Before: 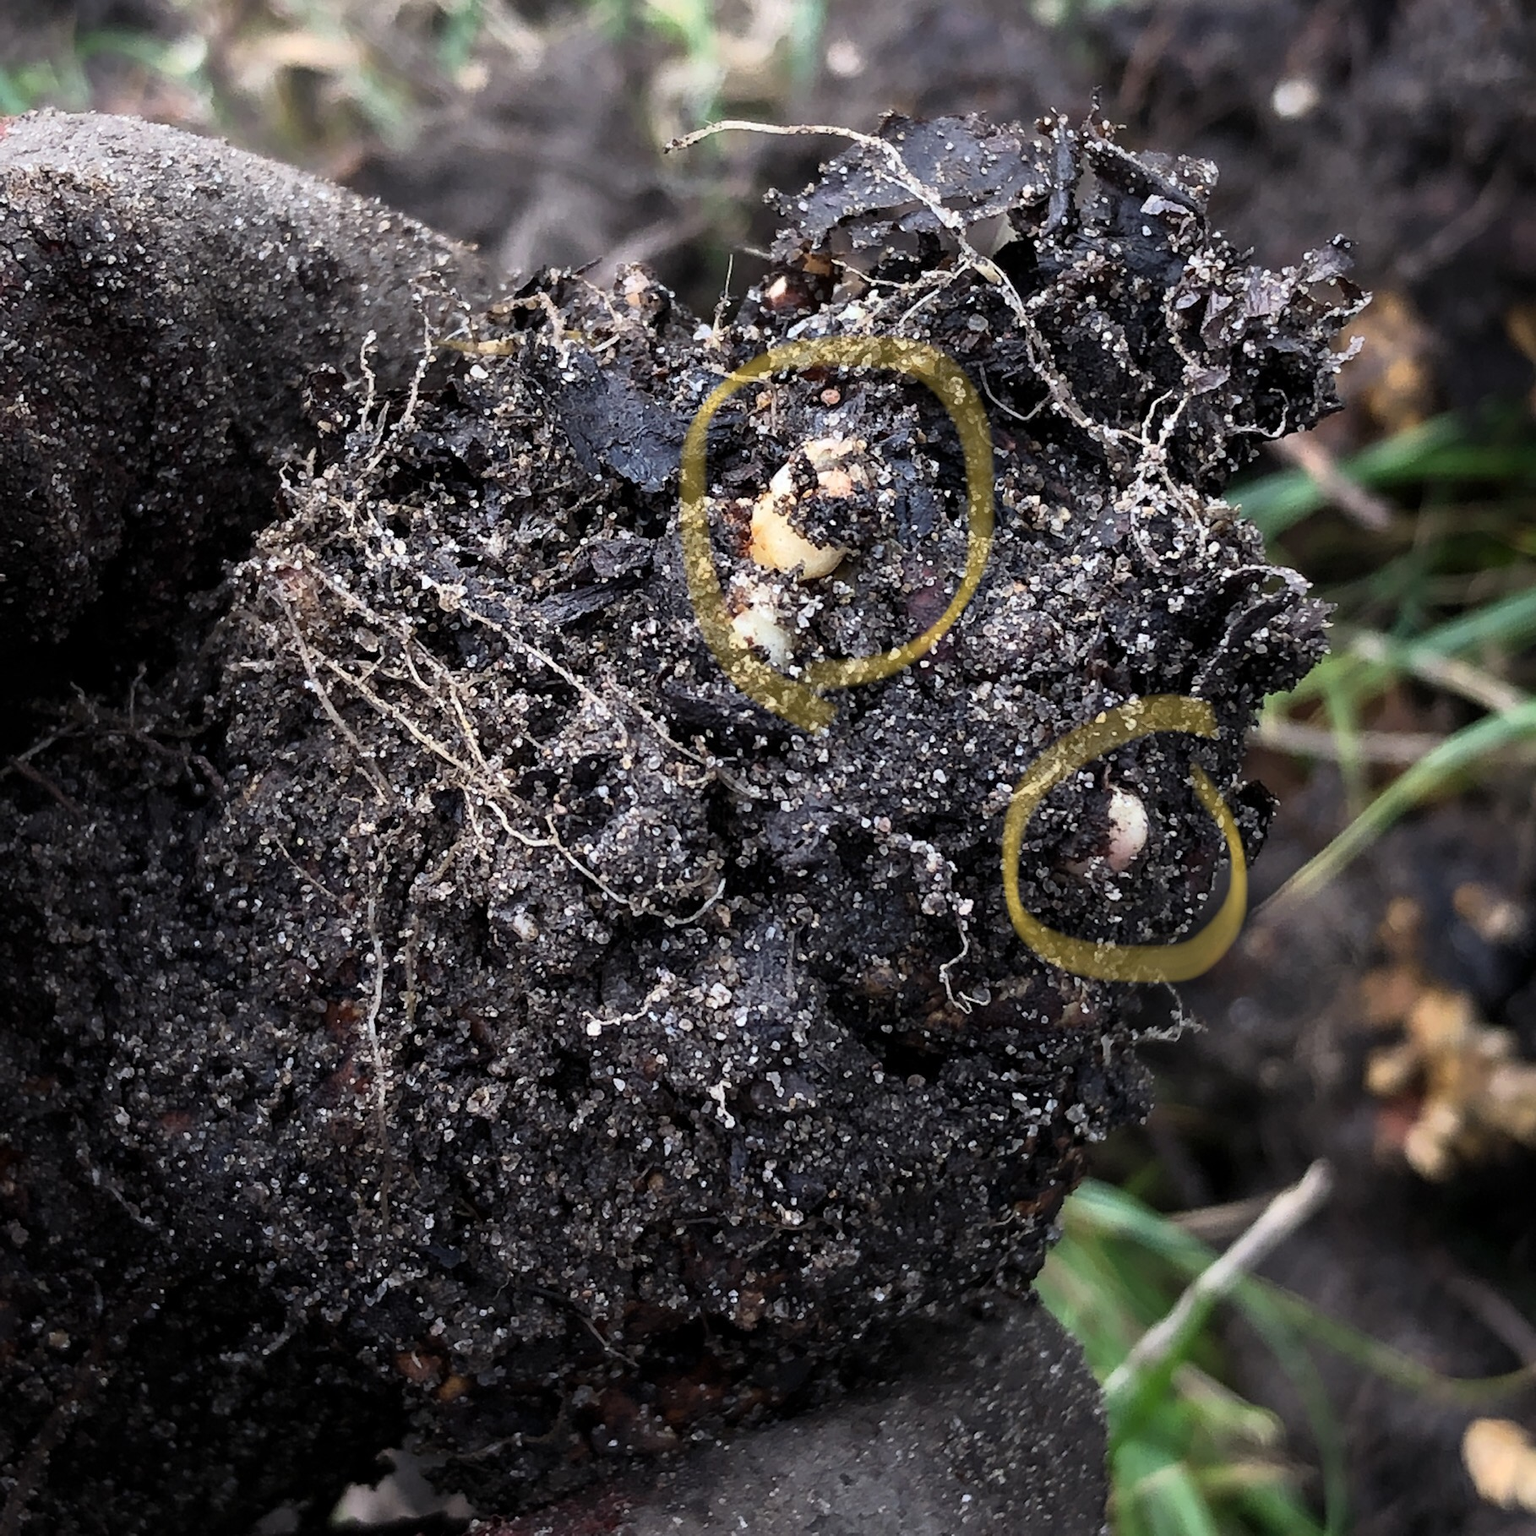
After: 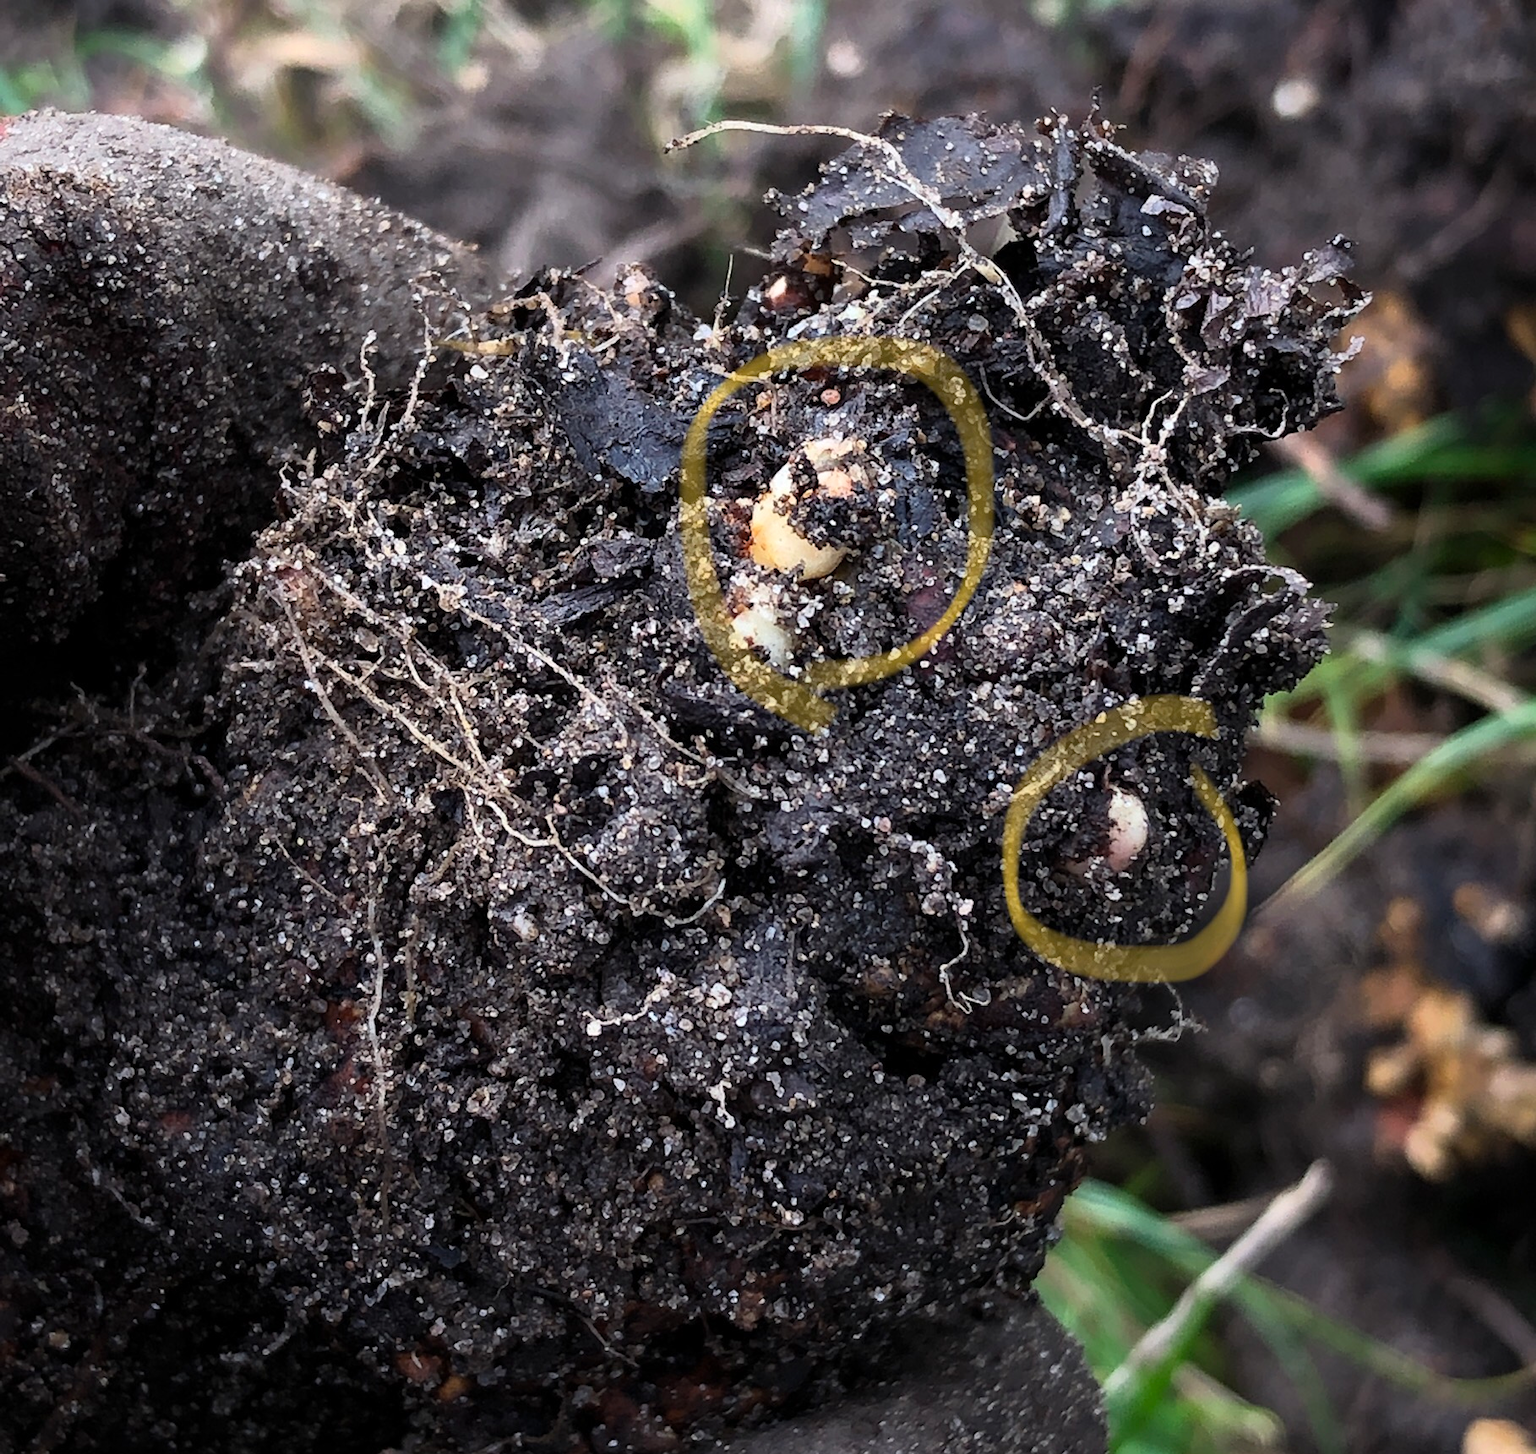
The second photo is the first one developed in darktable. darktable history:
crop and rotate: top 0.002%, bottom 5.295%
